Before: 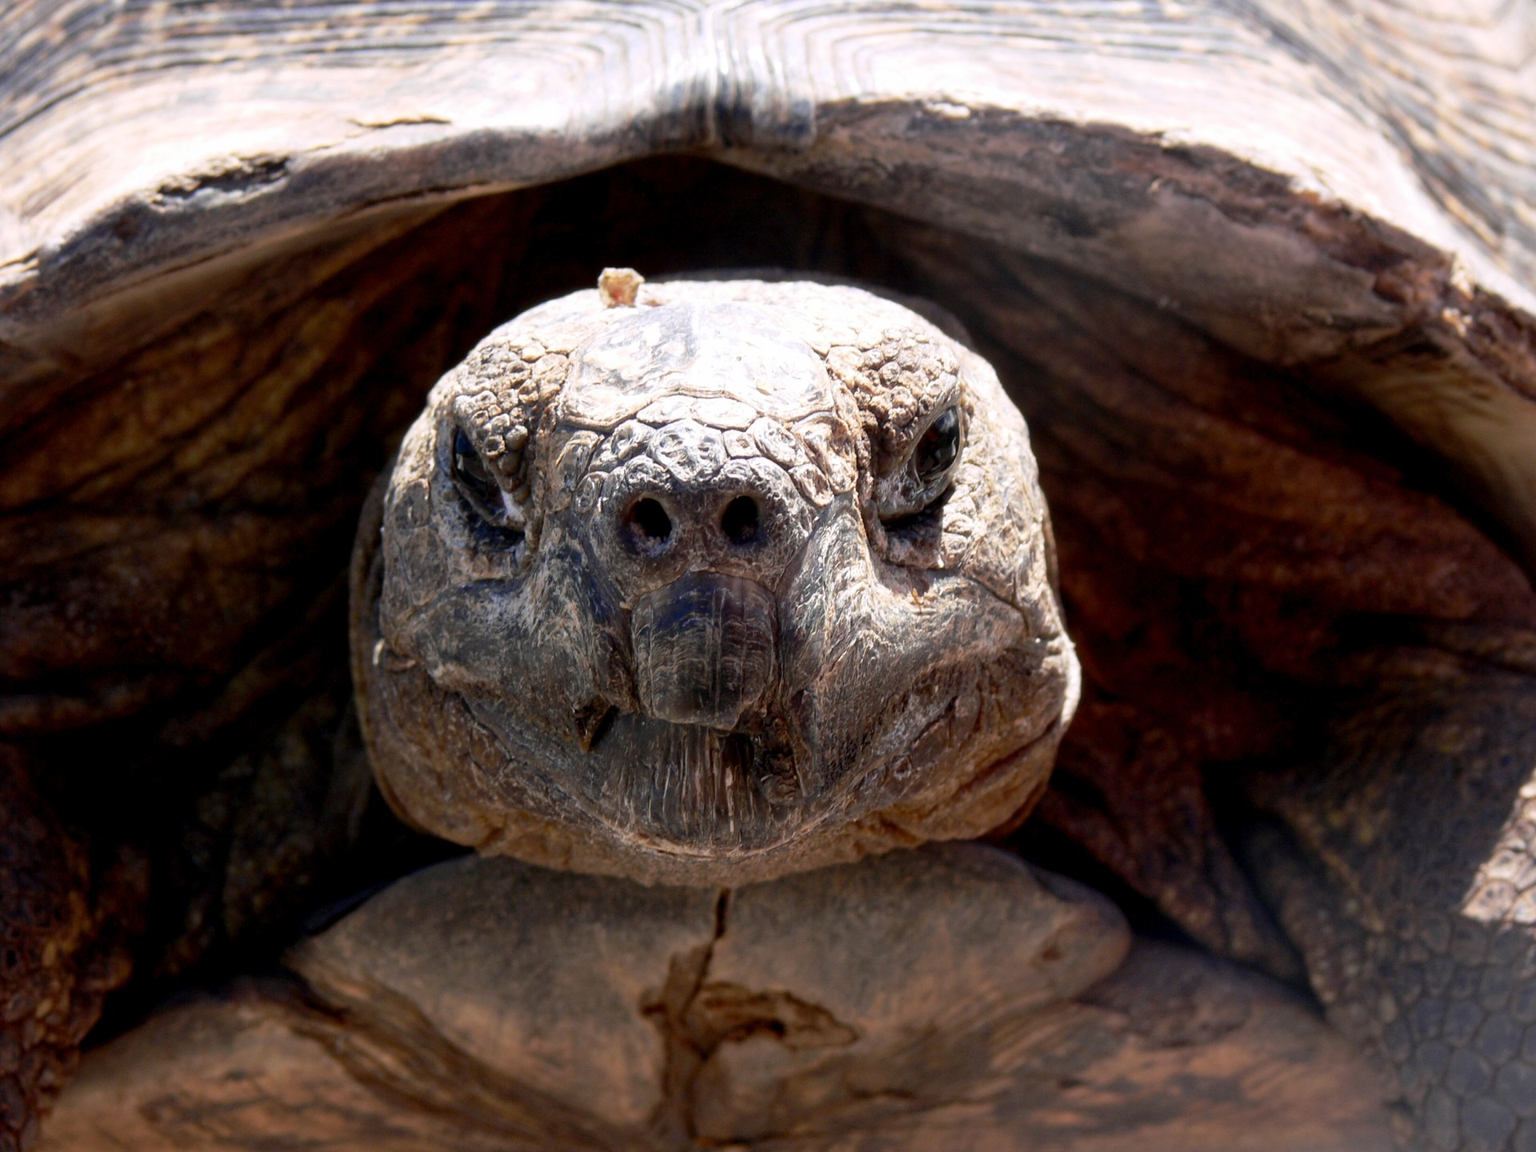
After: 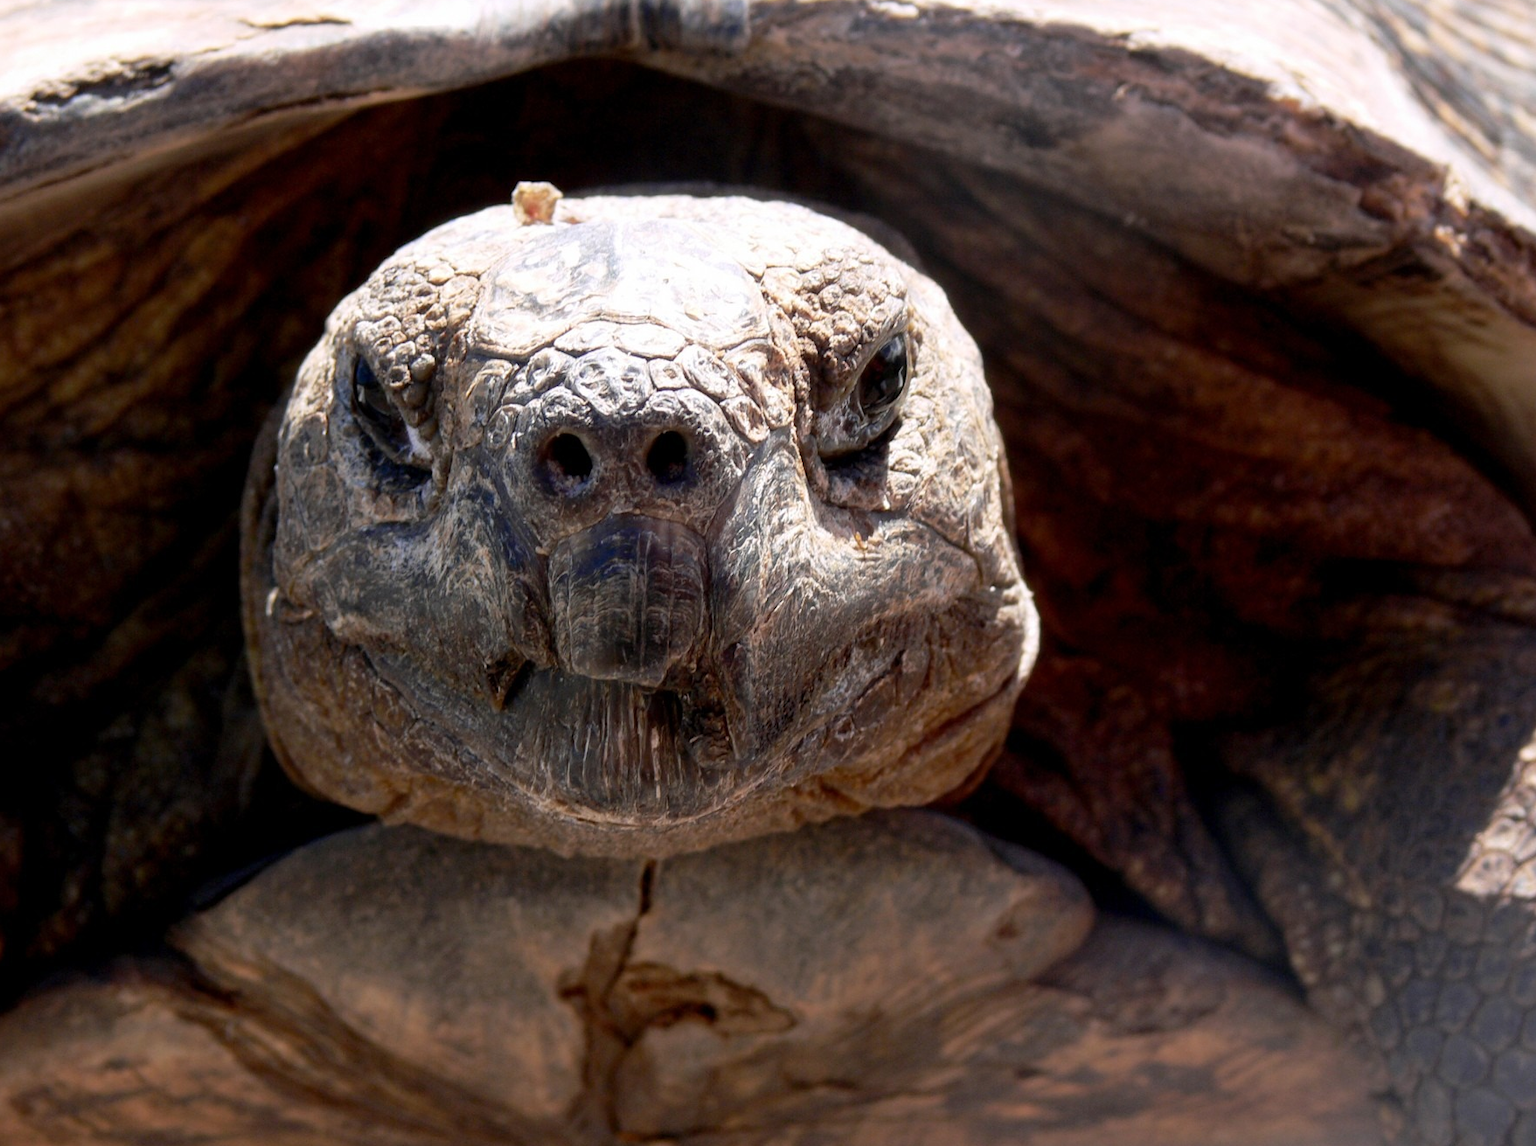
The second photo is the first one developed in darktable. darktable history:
crop and rotate: left 8.462%, top 8.867%
